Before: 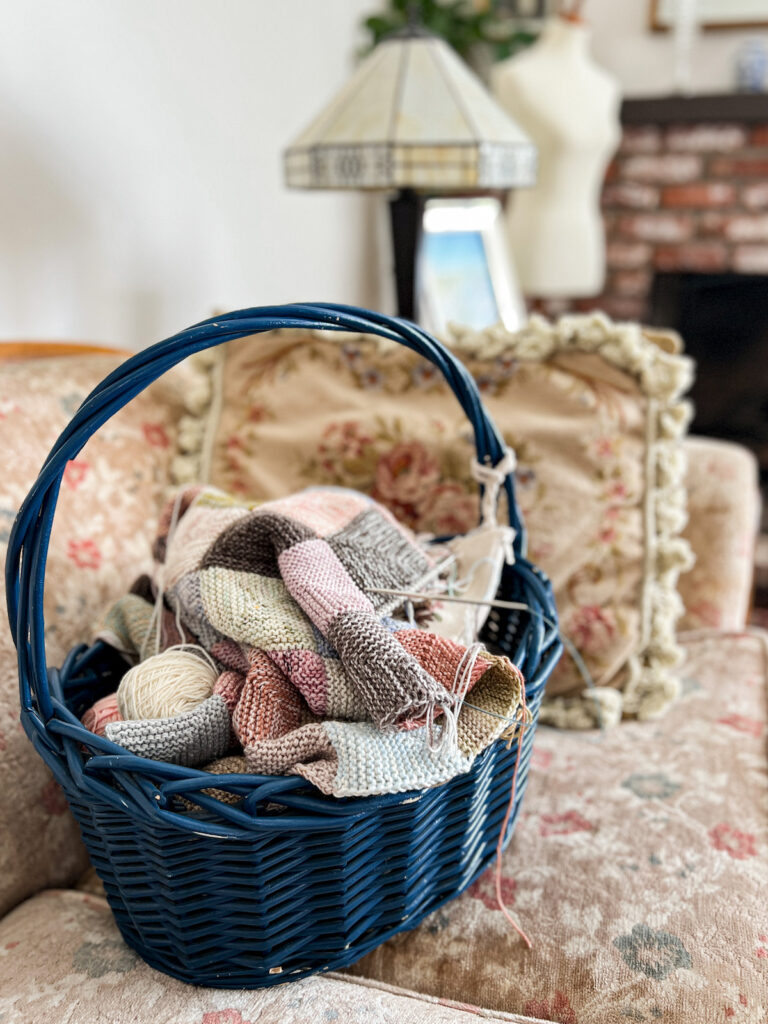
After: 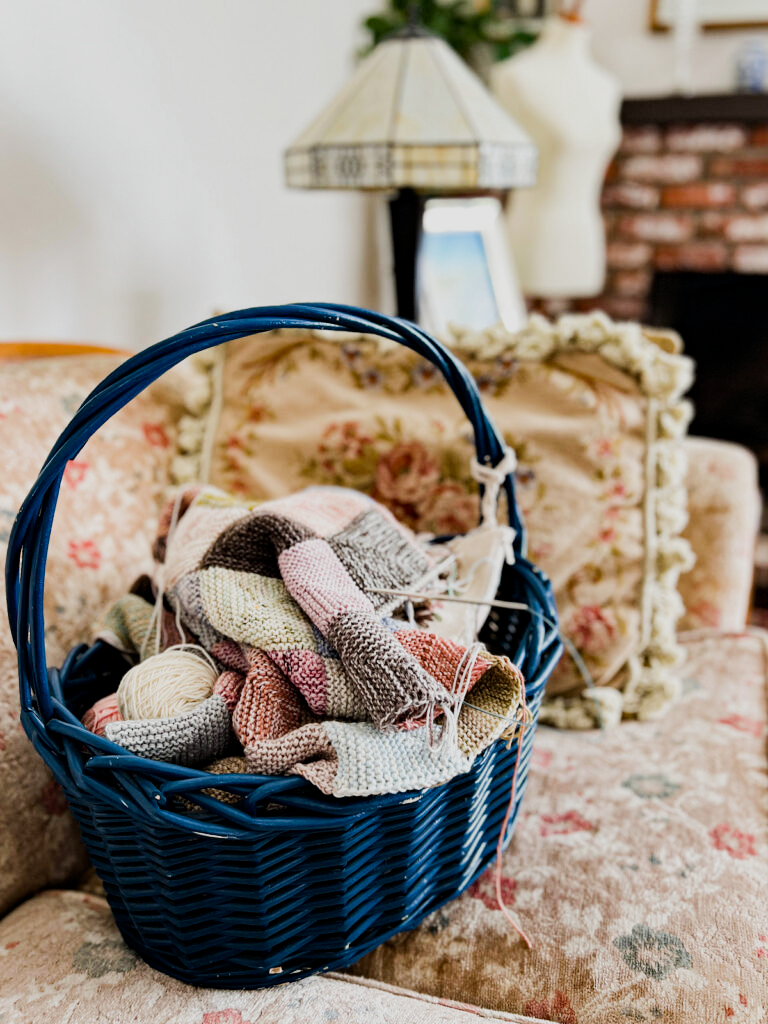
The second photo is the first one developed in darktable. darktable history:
sigmoid: contrast 1.54, target black 0
haze removal: compatibility mode true, adaptive false
